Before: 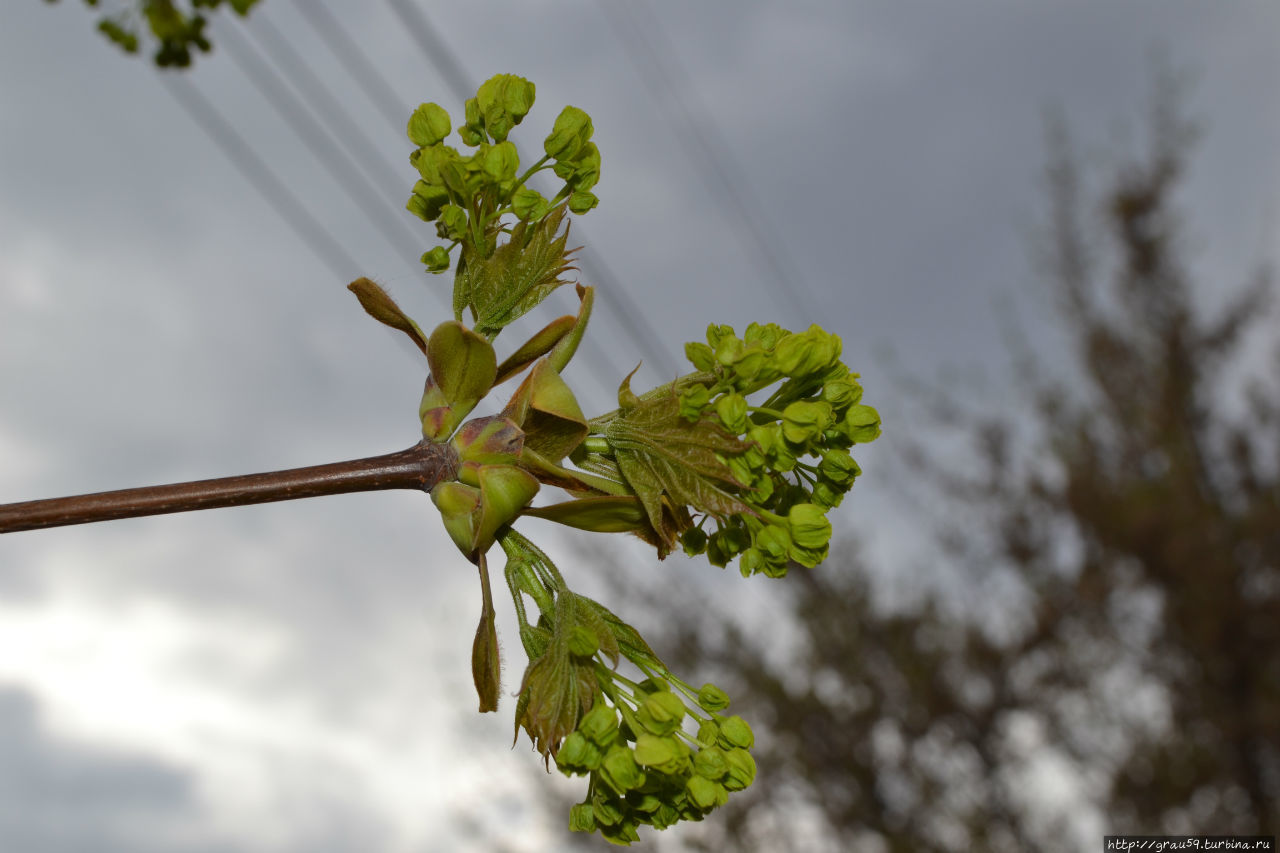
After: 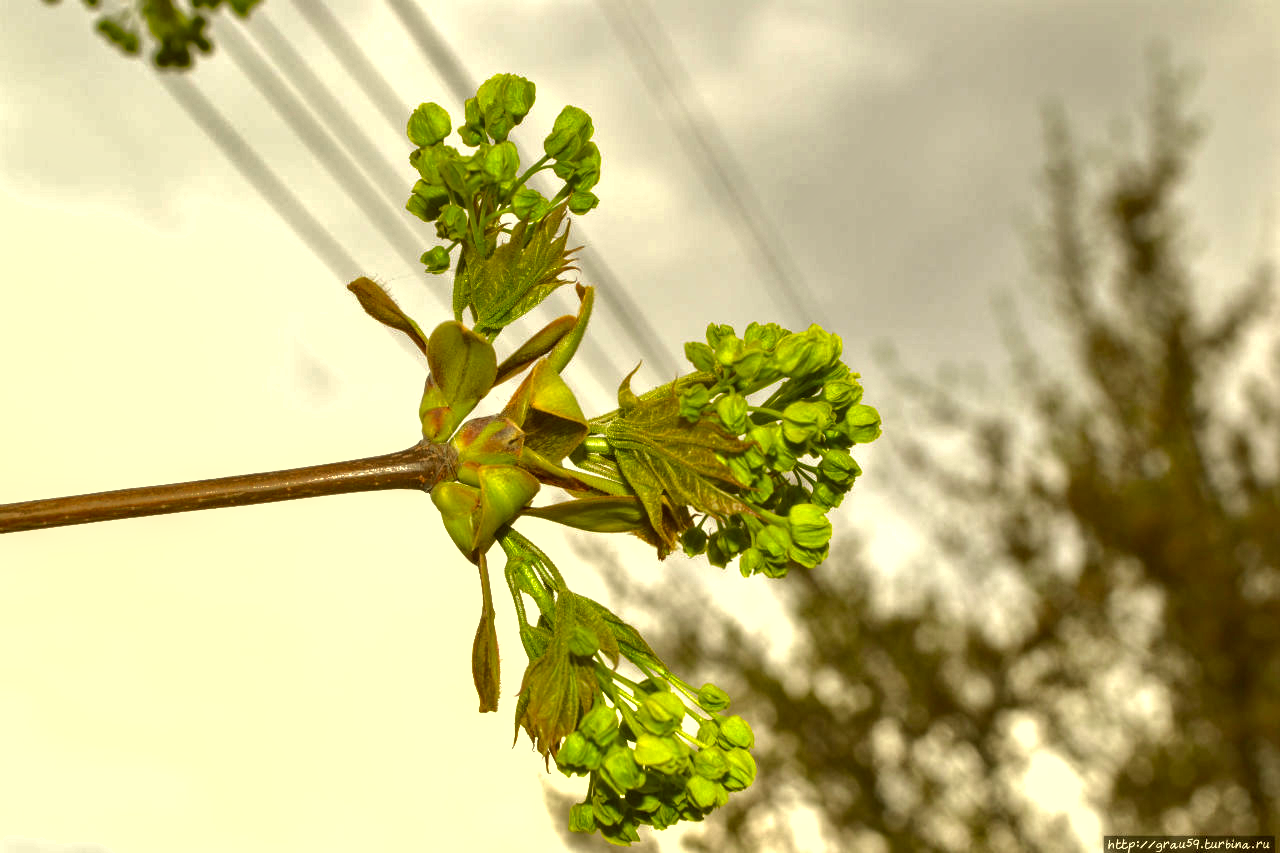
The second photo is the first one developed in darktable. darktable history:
shadows and highlights: on, module defaults
exposure: black level correction 0, exposure 1.444 EV, compensate exposure bias true, compensate highlight preservation false
local contrast: highlights 58%, detail 146%
color correction: highlights a* 0.101, highlights b* 29.75, shadows a* -0.29, shadows b* 21.75
